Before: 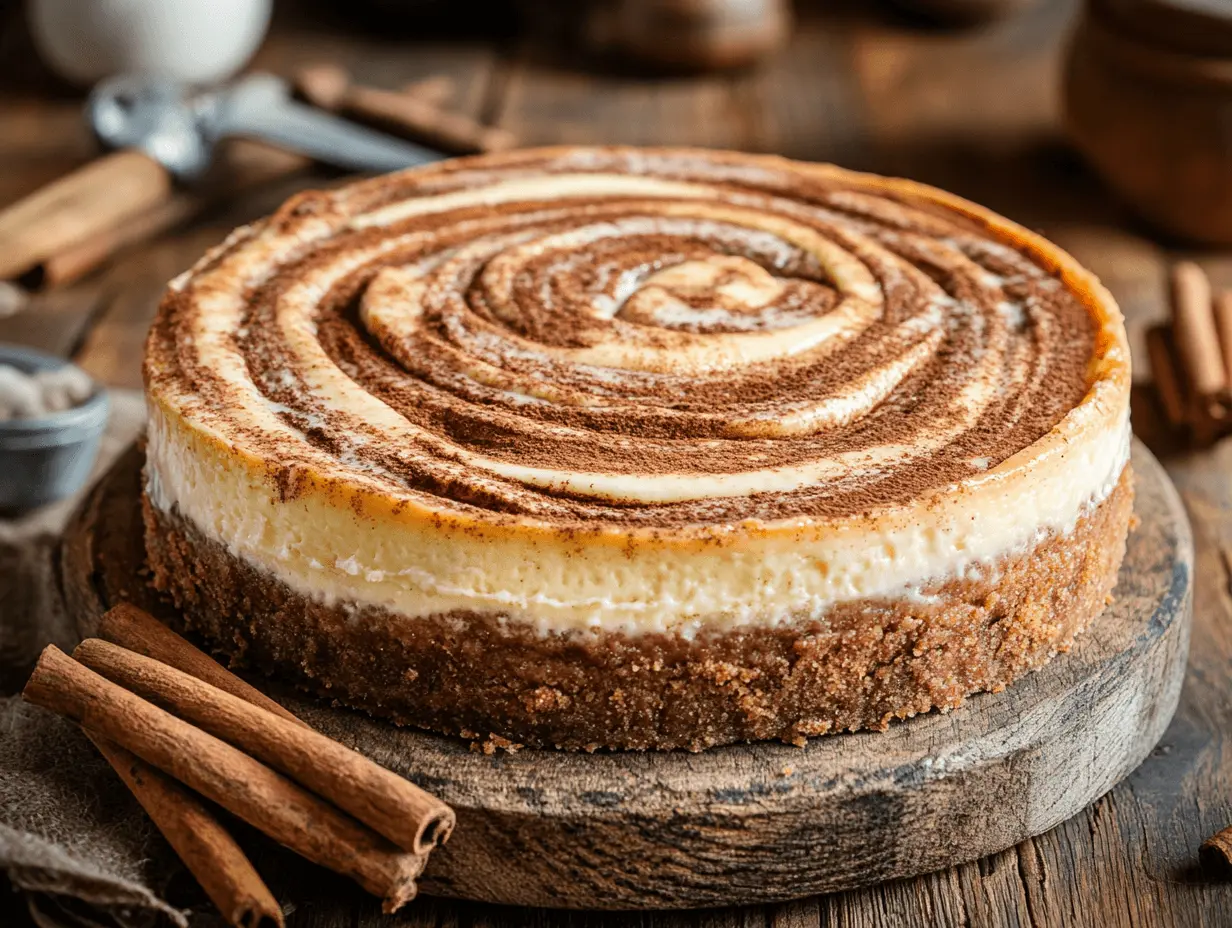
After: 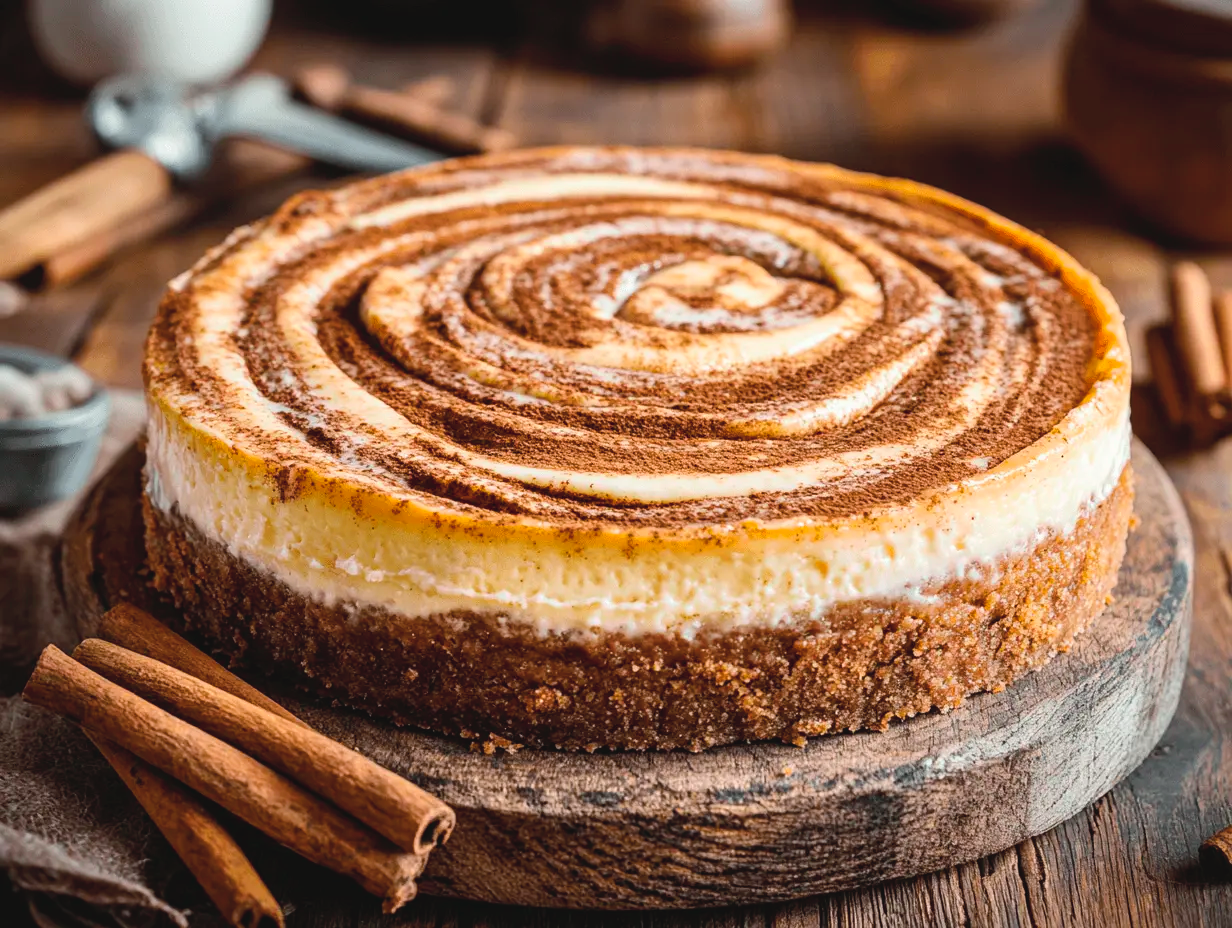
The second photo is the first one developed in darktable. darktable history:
color balance rgb: perceptual saturation grading › global saturation 25%, global vibrance 20%
tone curve: curves: ch0 [(0, 0.046) (0.04, 0.074) (0.831, 0.861) (1, 1)]; ch1 [(0, 0) (0.146, 0.159) (0.338, 0.365) (0.417, 0.455) (0.489, 0.486) (0.504, 0.502) (0.529, 0.537) (0.563, 0.567) (1, 1)]; ch2 [(0, 0) (0.307, 0.298) (0.388, 0.375) (0.443, 0.456) (0.485, 0.492) (0.544, 0.525) (1, 1)], color space Lab, independent channels, preserve colors none
